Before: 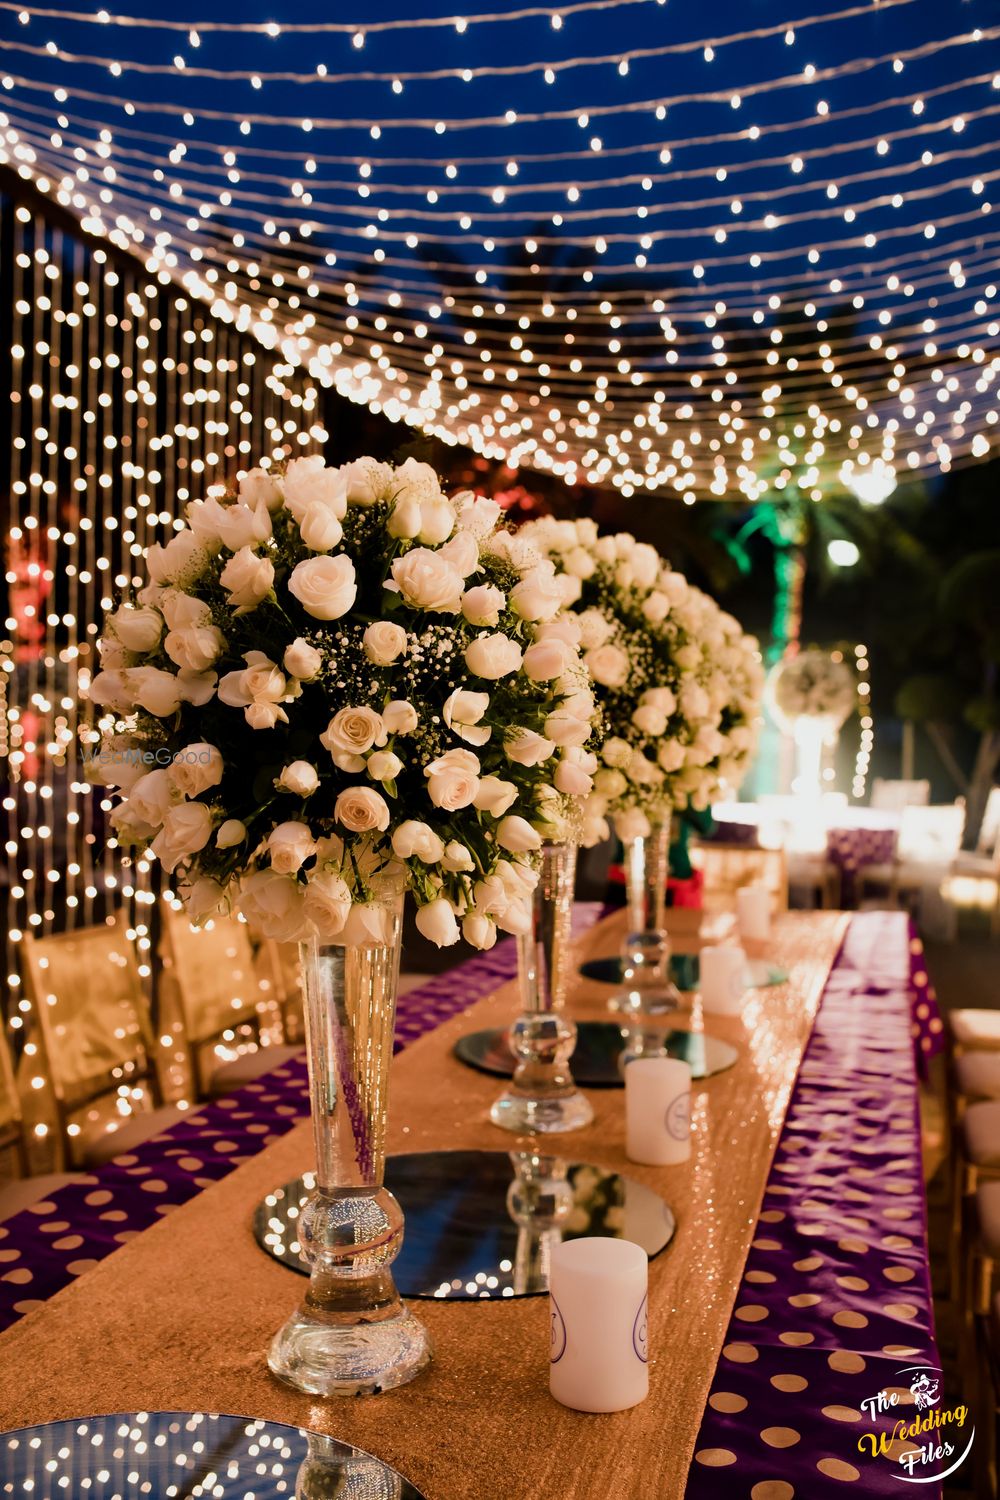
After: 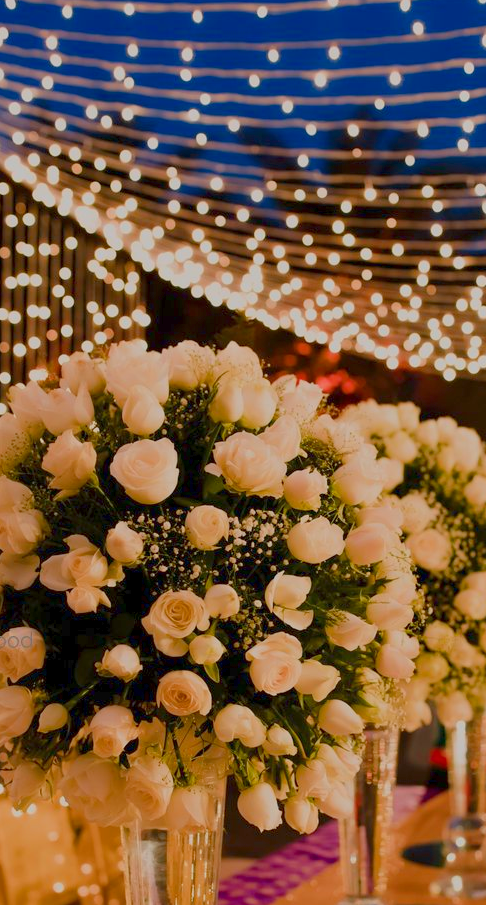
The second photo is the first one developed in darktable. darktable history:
crop: left 17.882%, top 7.768%, right 32.874%, bottom 31.873%
color balance rgb: highlights gain › chroma 1.06%, highlights gain › hue 60.03°, perceptual saturation grading › global saturation 15.126%, contrast -29.858%
